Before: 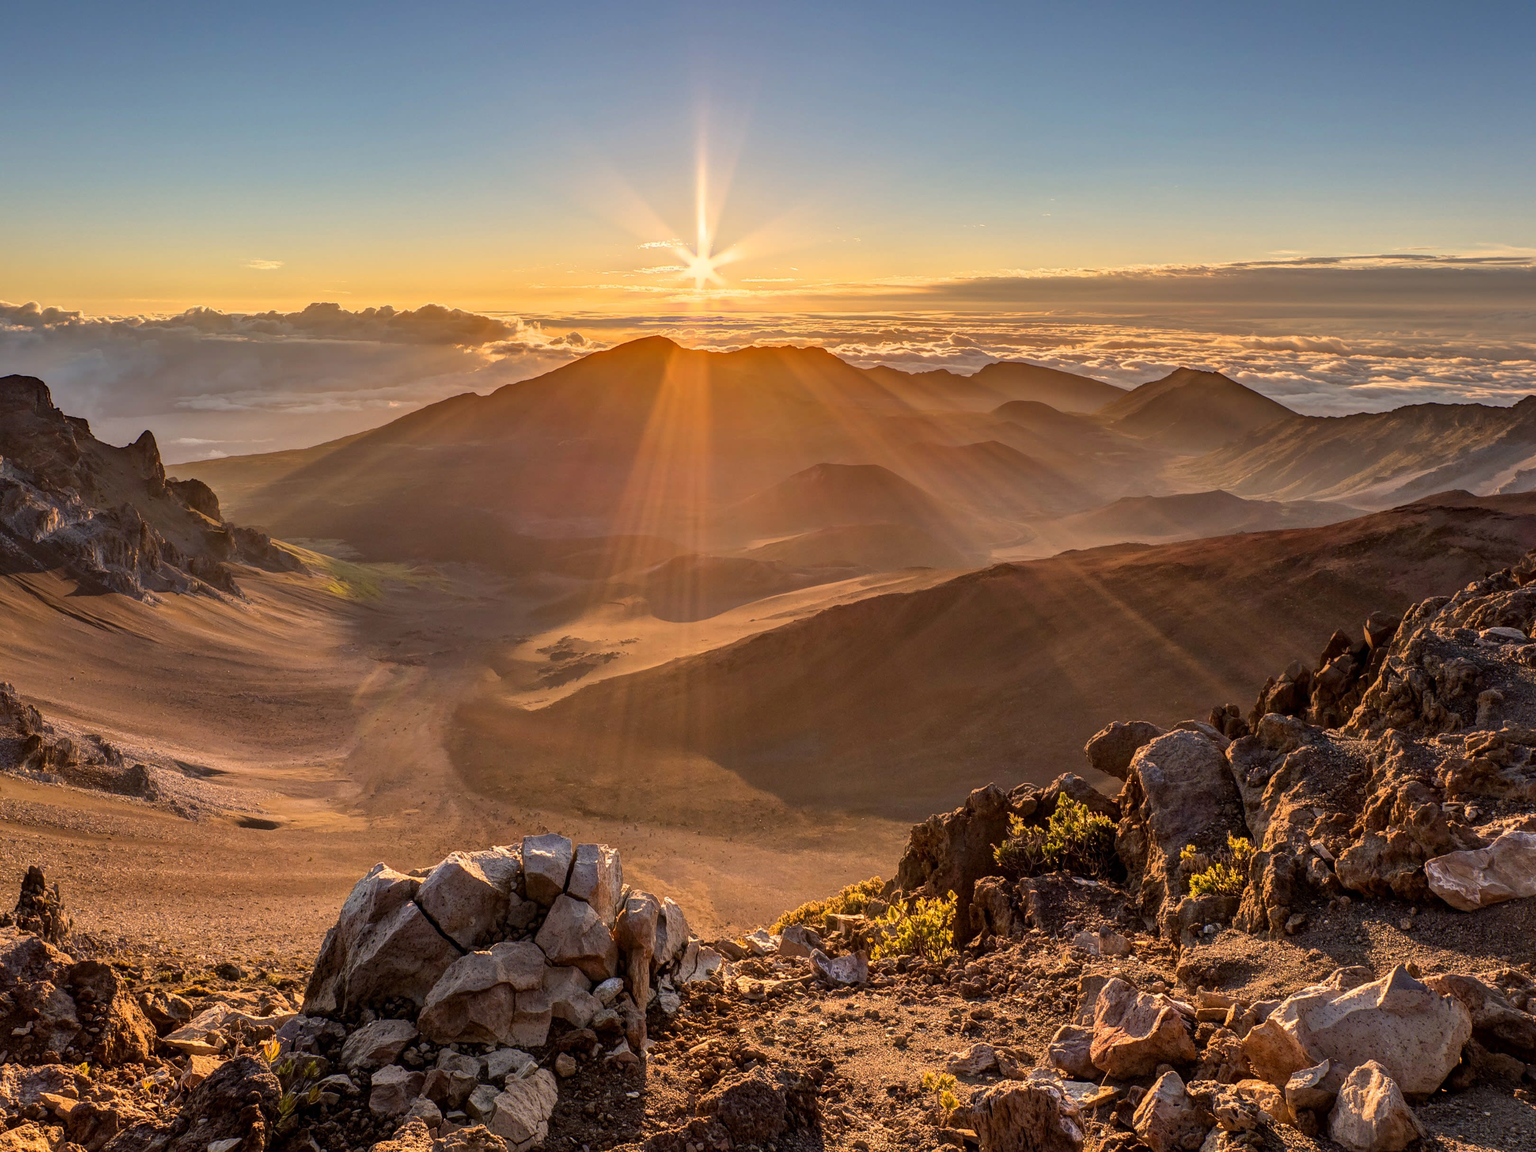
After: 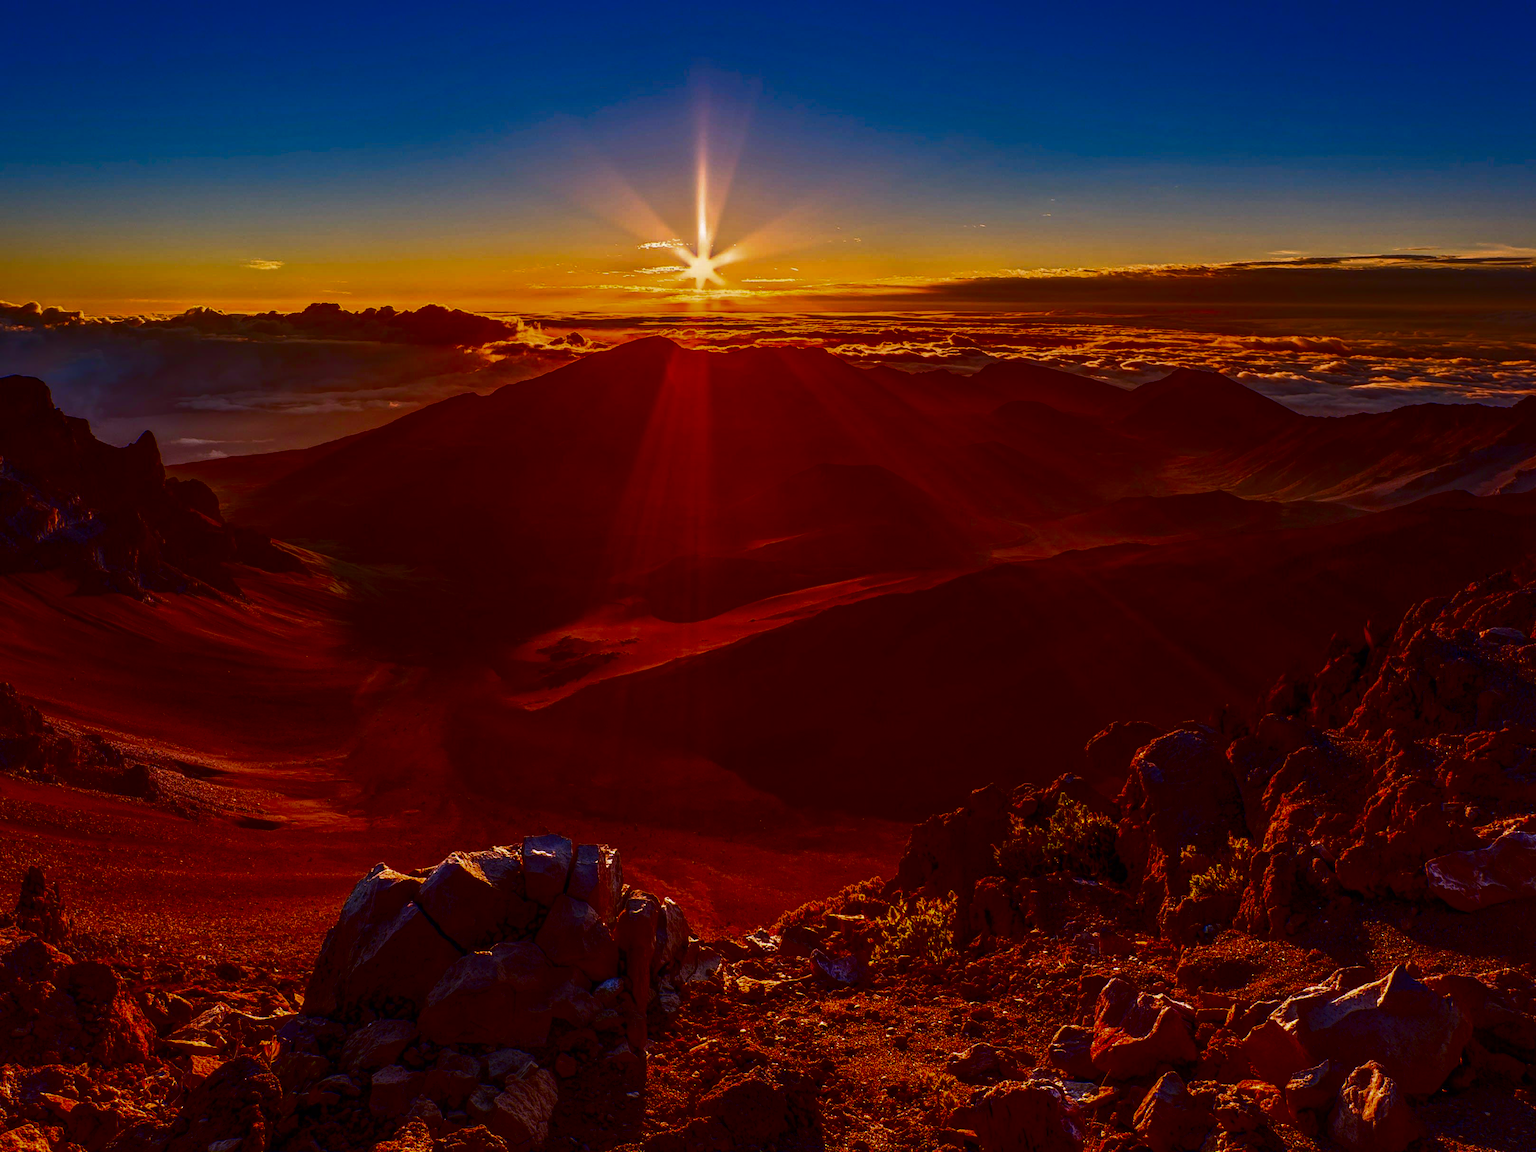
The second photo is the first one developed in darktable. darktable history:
contrast brightness saturation: brightness -1, saturation 1
white balance: red 1.004, blue 1.096
